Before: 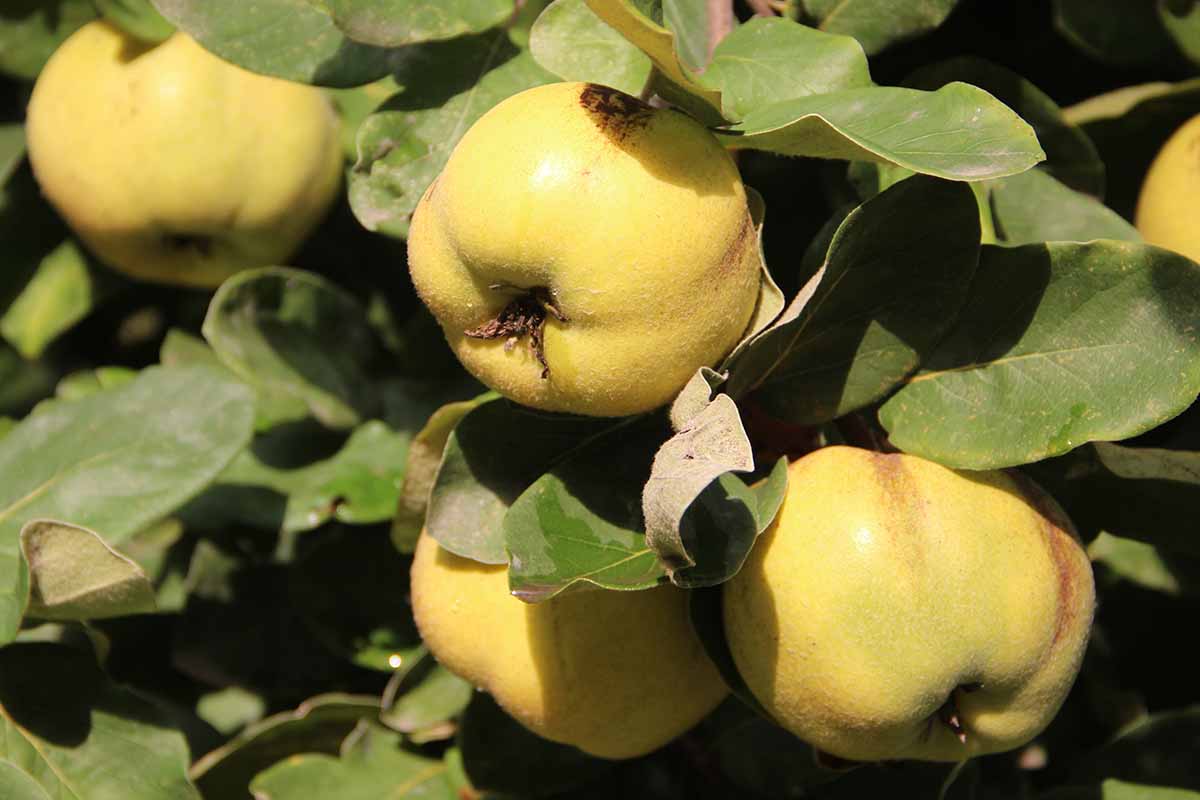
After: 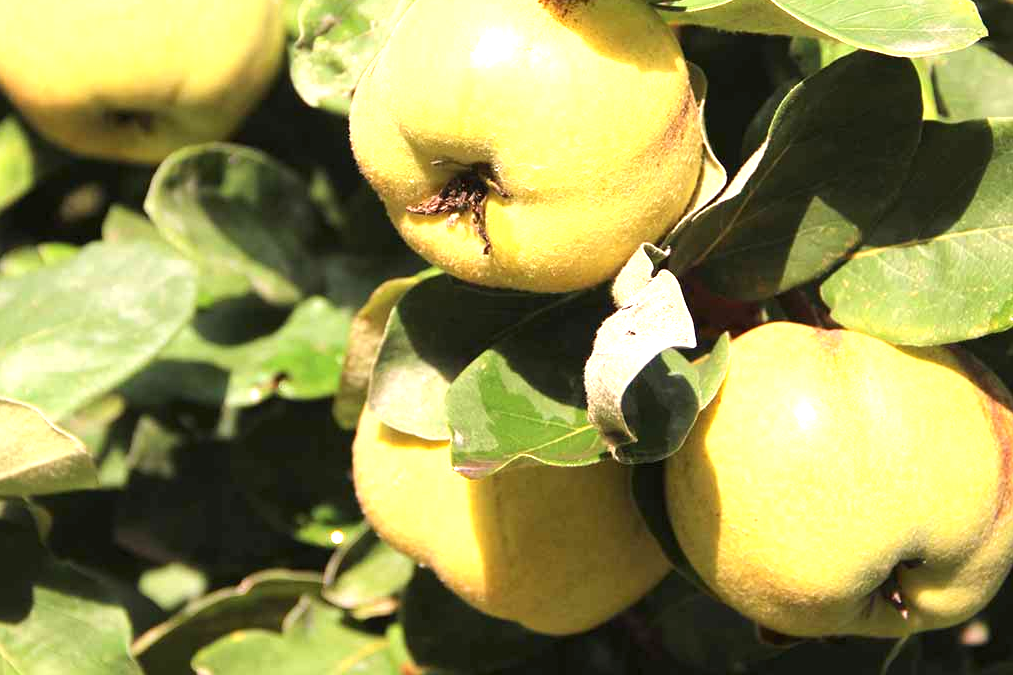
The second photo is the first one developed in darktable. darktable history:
crop and rotate: left 4.842%, top 15.51%, right 10.668%
exposure: black level correction 0, exposure 1.2 EV, compensate highlight preservation false
